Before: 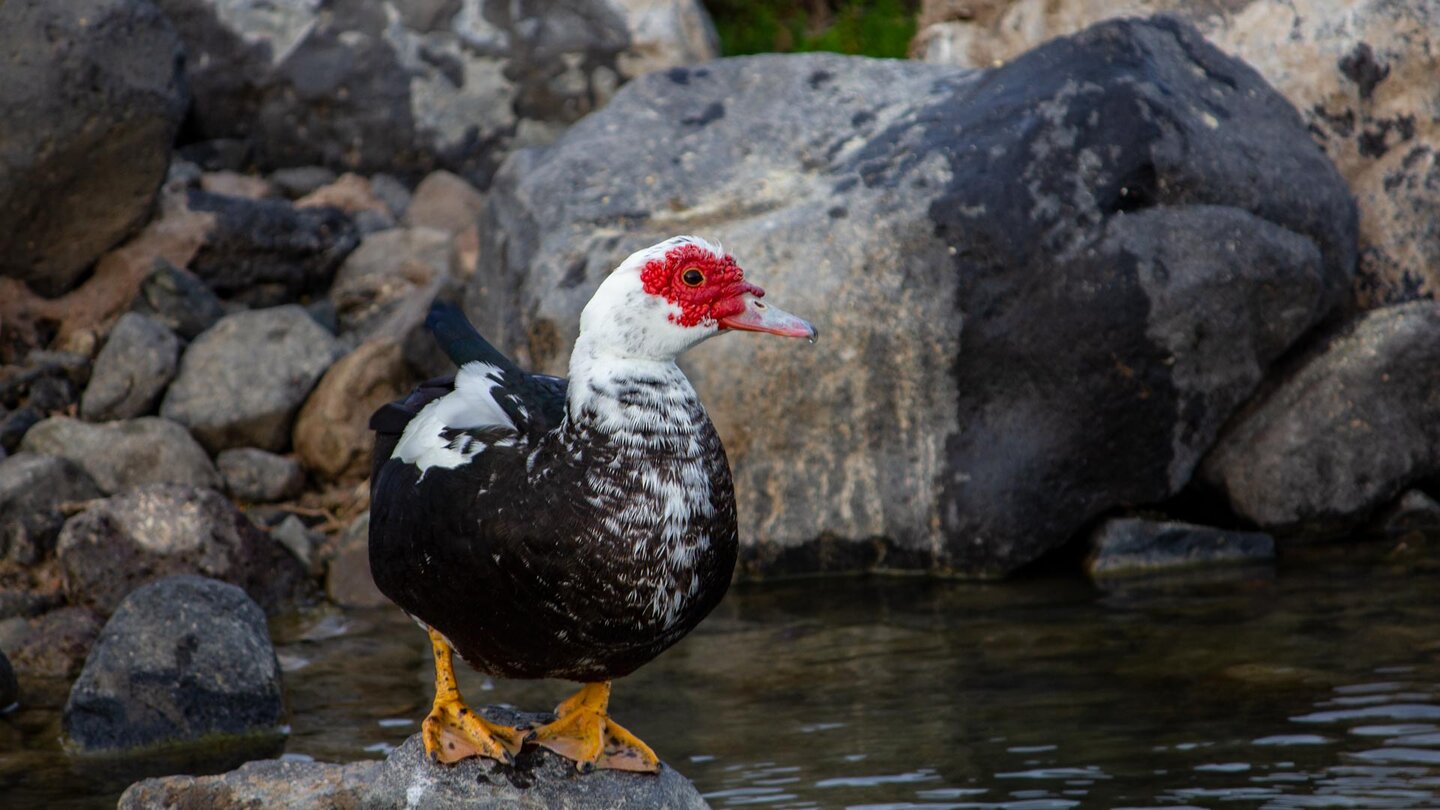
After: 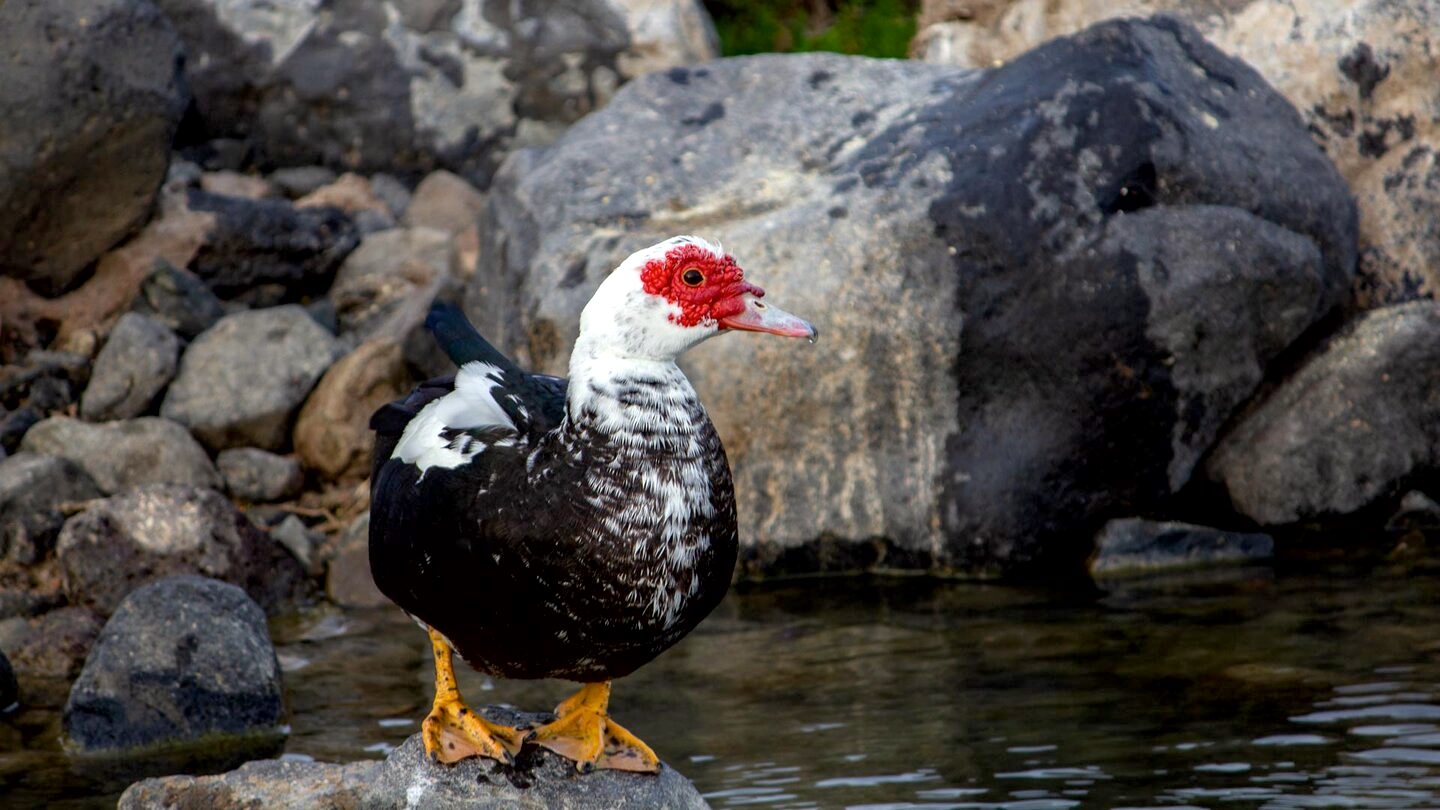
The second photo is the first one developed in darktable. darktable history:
contrast brightness saturation: saturation -0.066
color correction: highlights b* 2.9
exposure: black level correction 0.004, exposure 0.412 EV, compensate exposure bias true, compensate highlight preservation false
